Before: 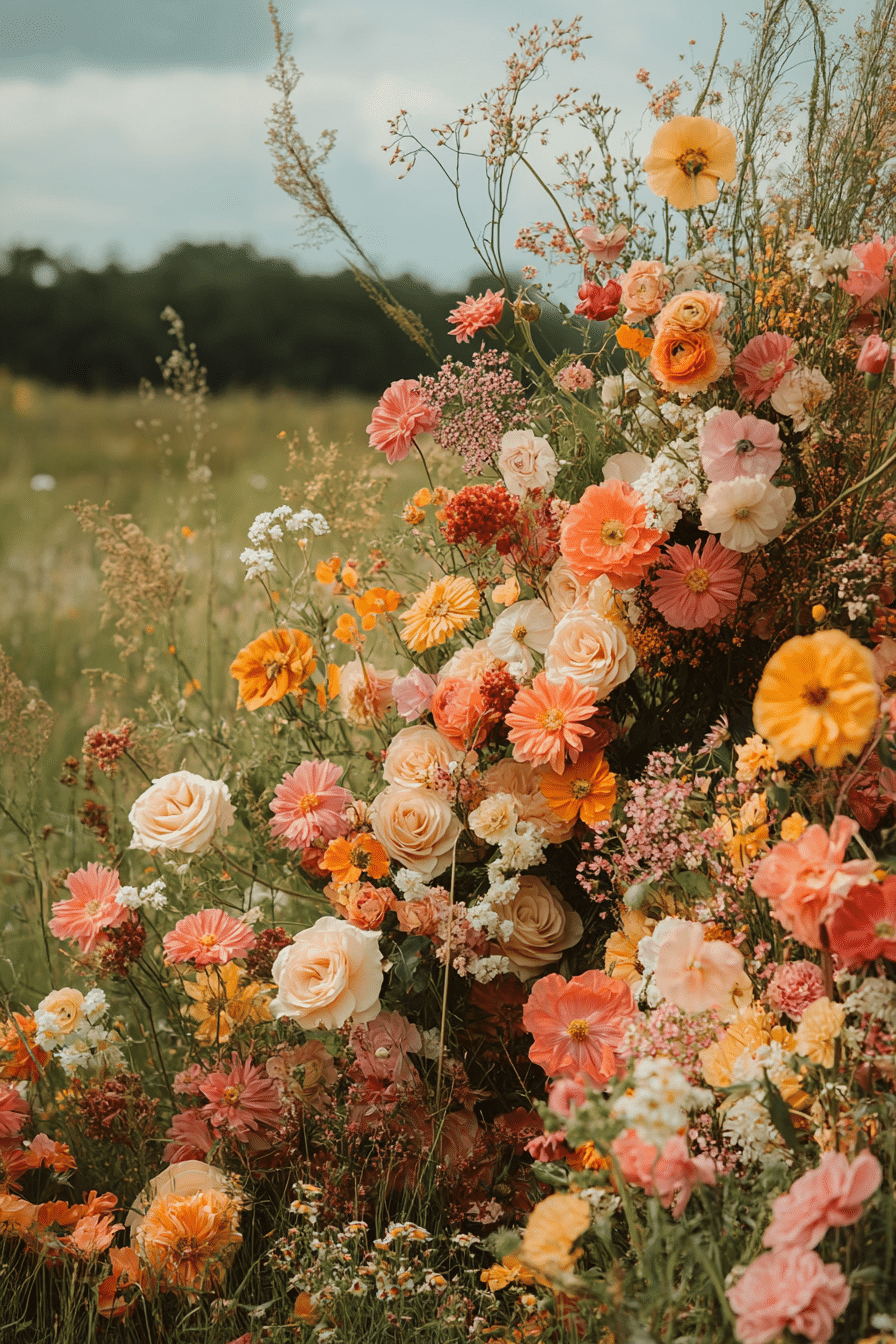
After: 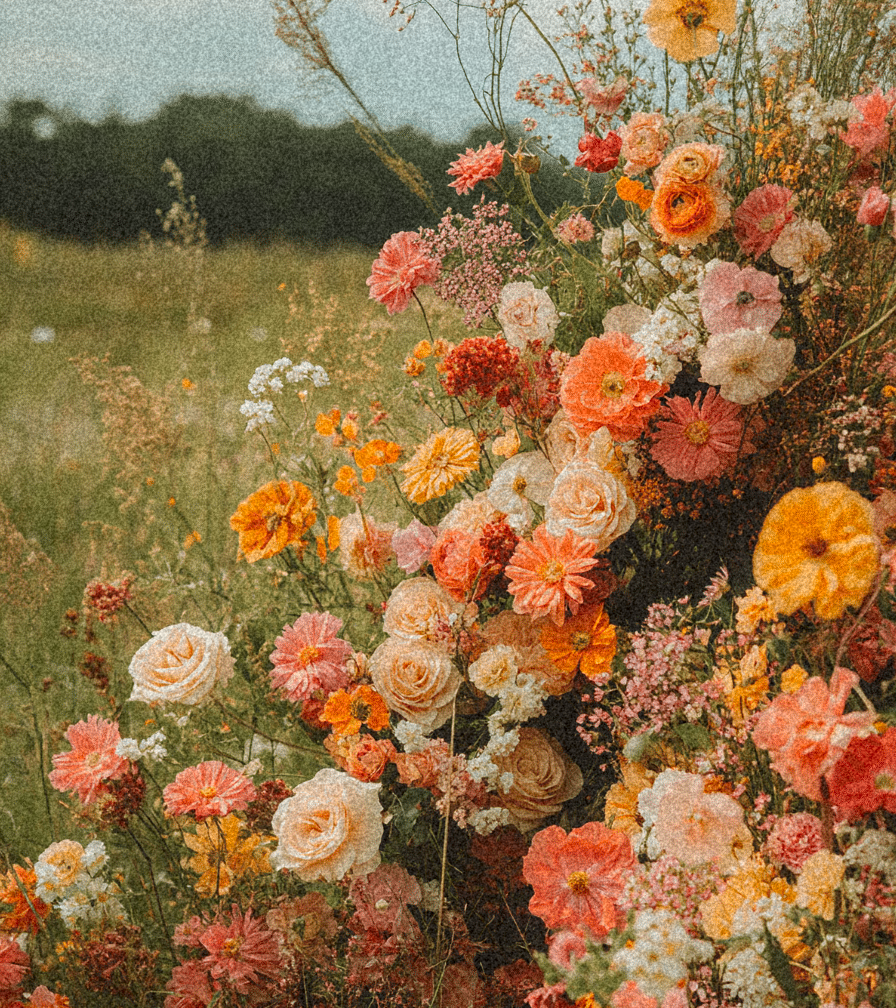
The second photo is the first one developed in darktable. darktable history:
grain: coarseness 46.9 ISO, strength 50.21%, mid-tones bias 0%
contrast brightness saturation: contrast 0.04, saturation 0.07
local contrast: highlights 48%, shadows 0%, detail 100%
crop: top 11.038%, bottom 13.962%
